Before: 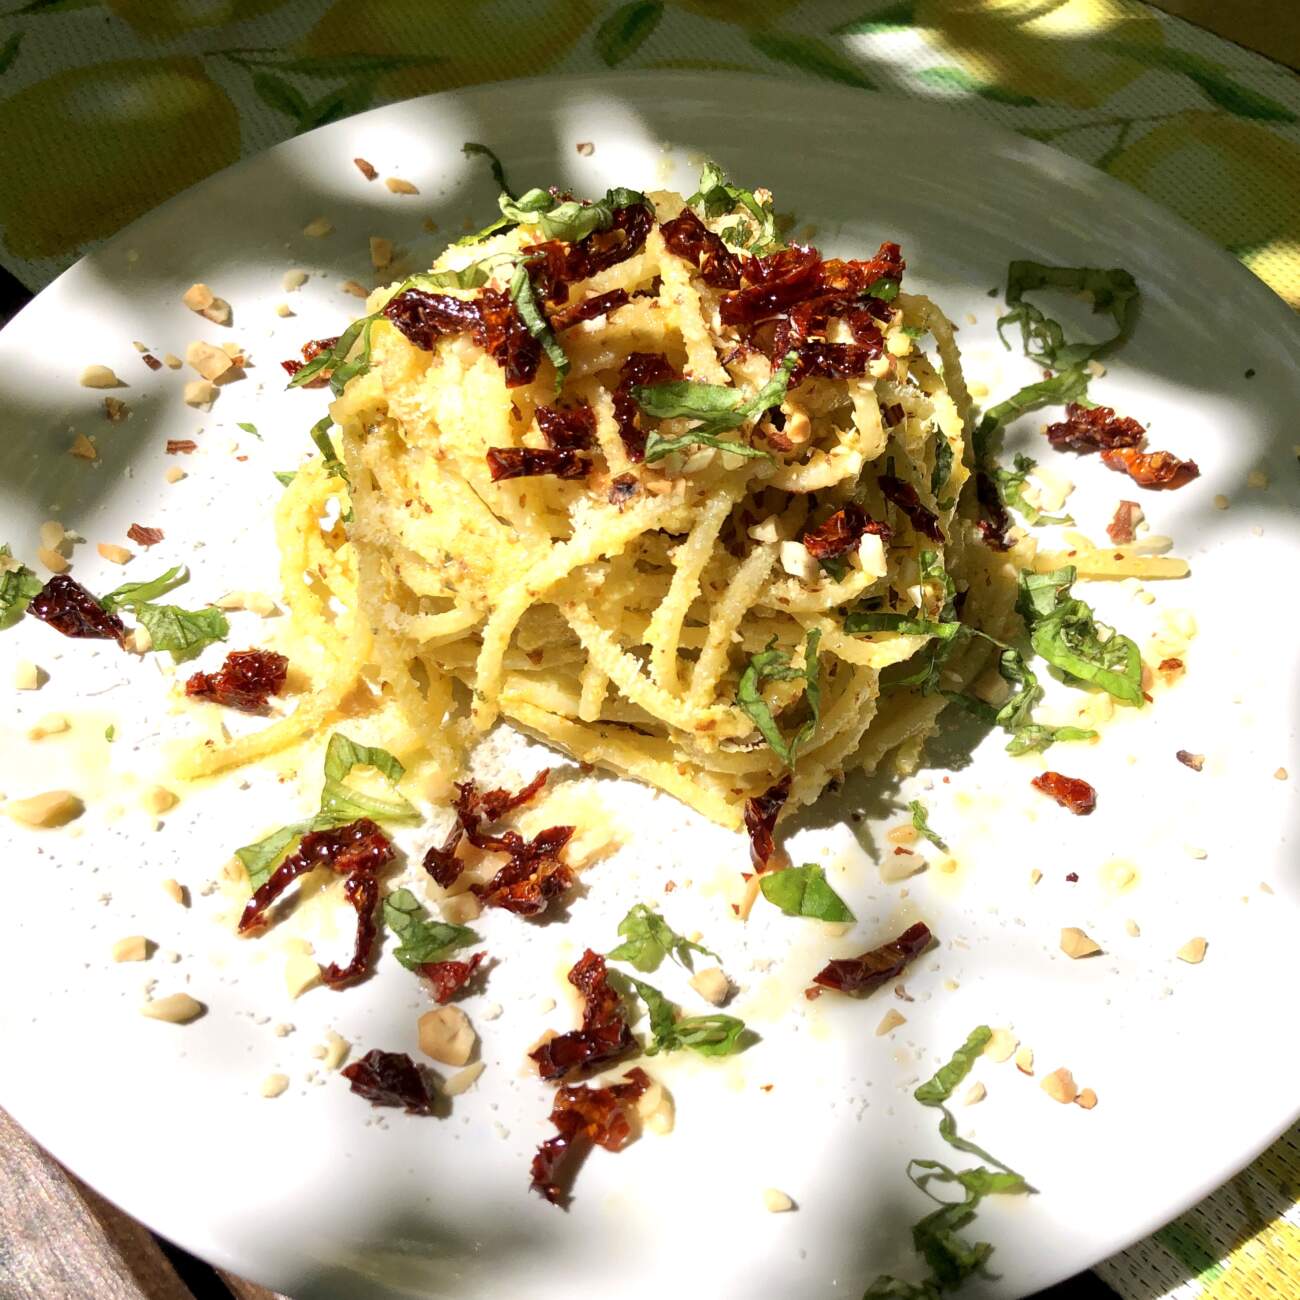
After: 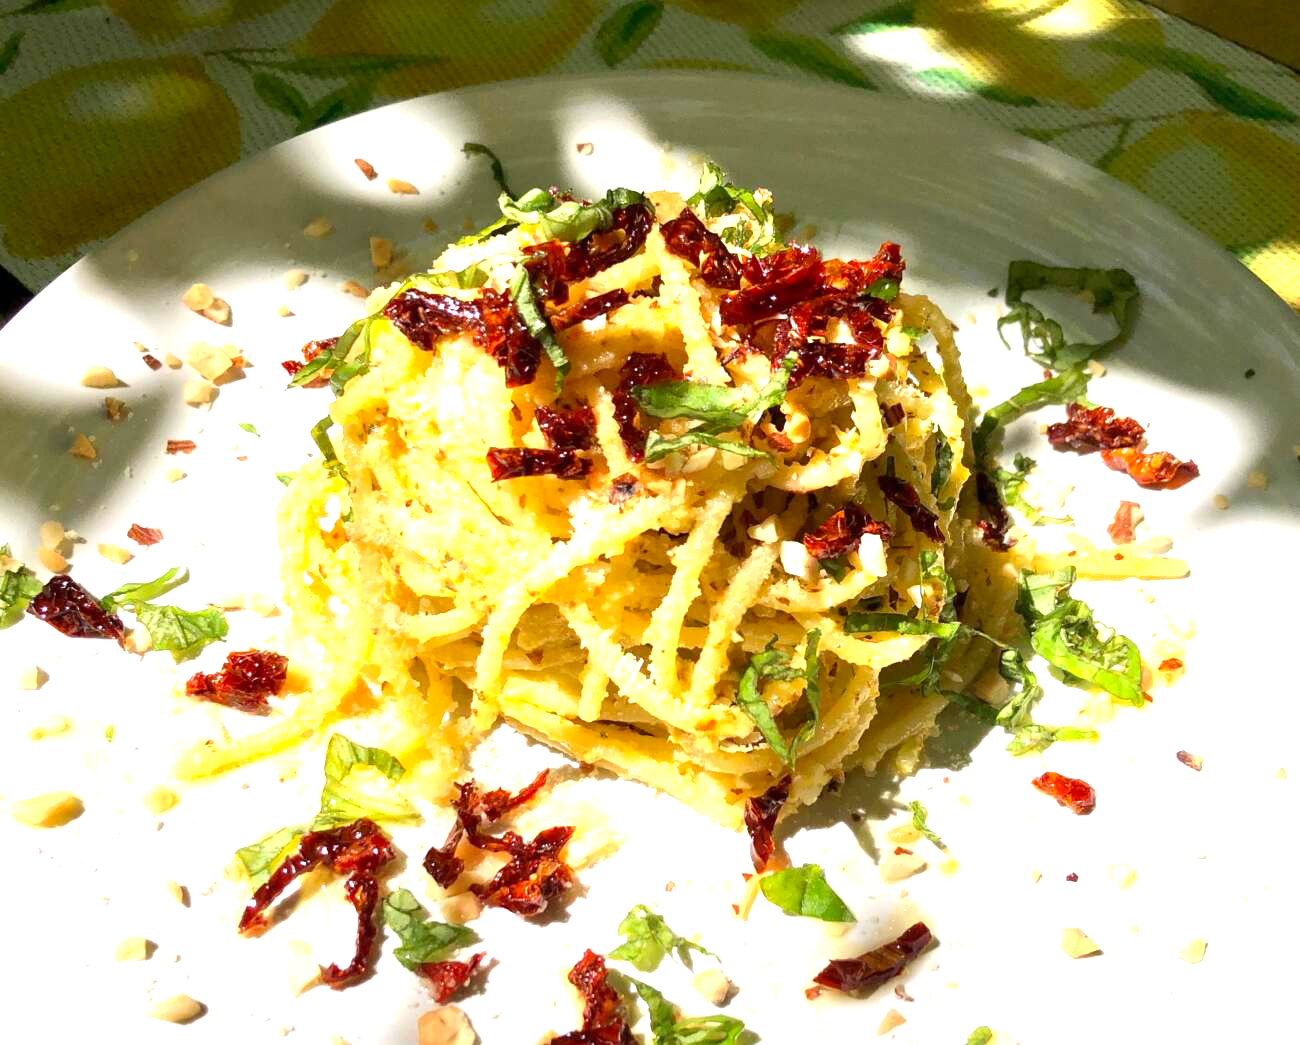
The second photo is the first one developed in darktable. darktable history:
crop: bottom 19.611%
exposure: black level correction 0, exposure 0.697 EV, compensate highlight preservation false
